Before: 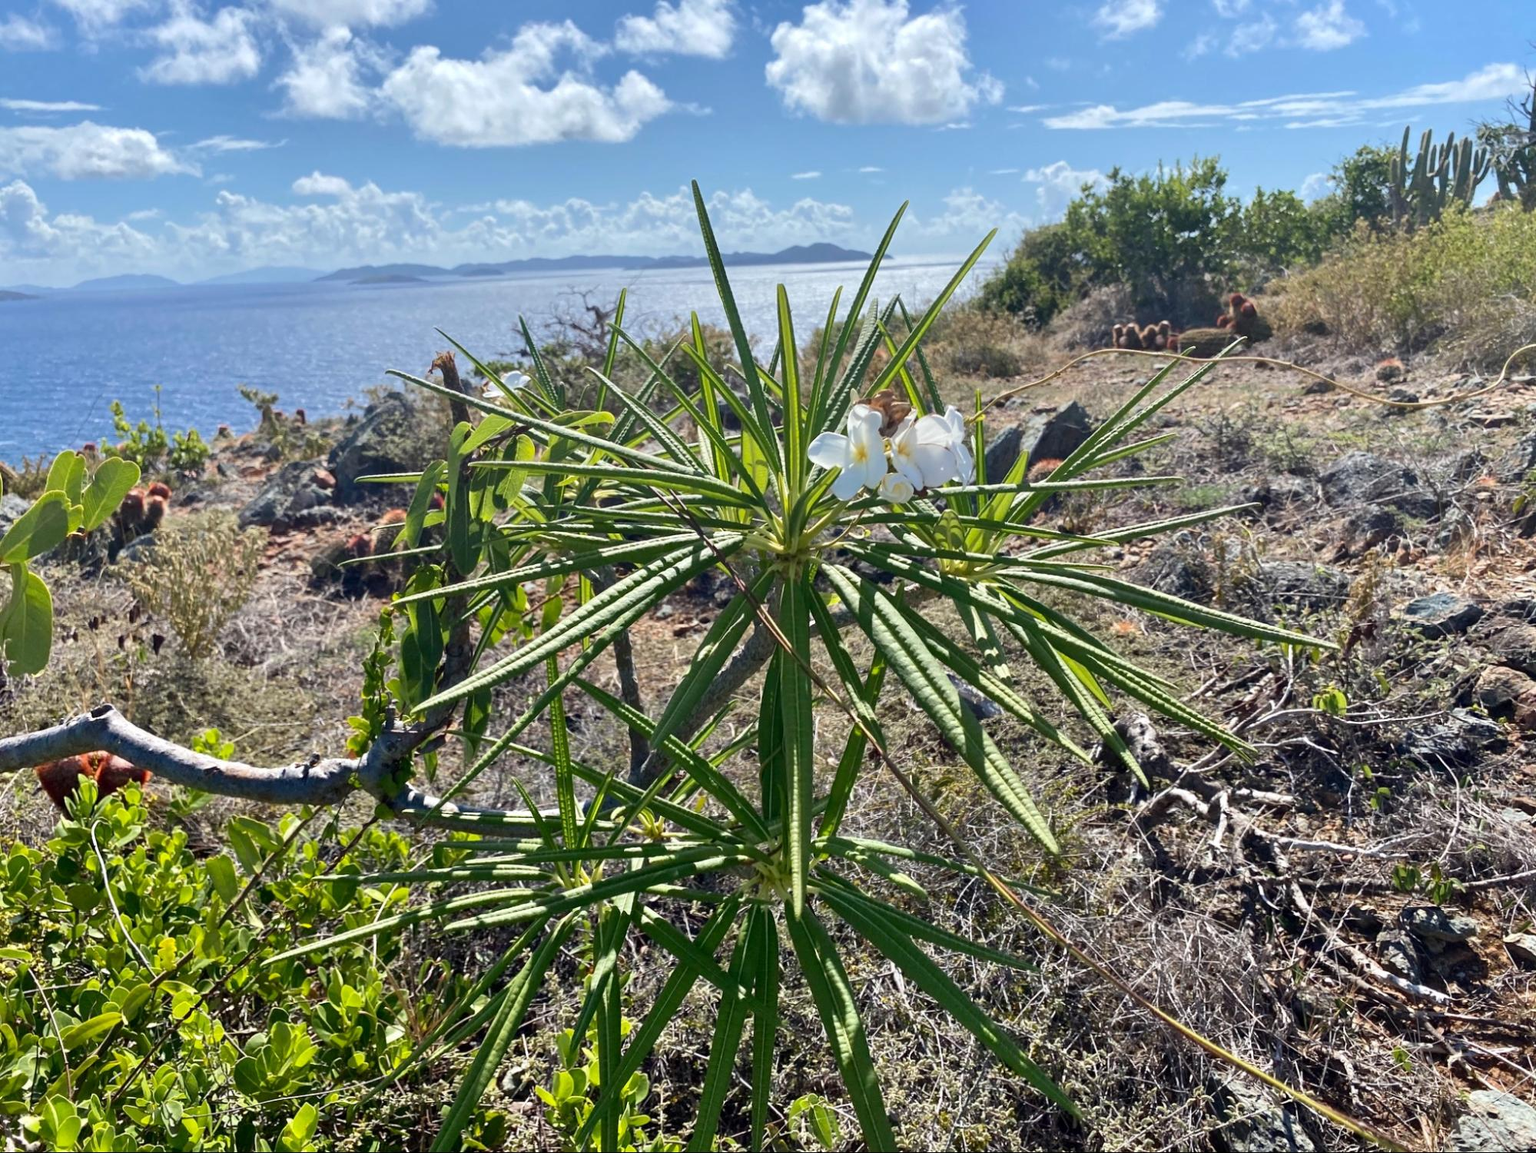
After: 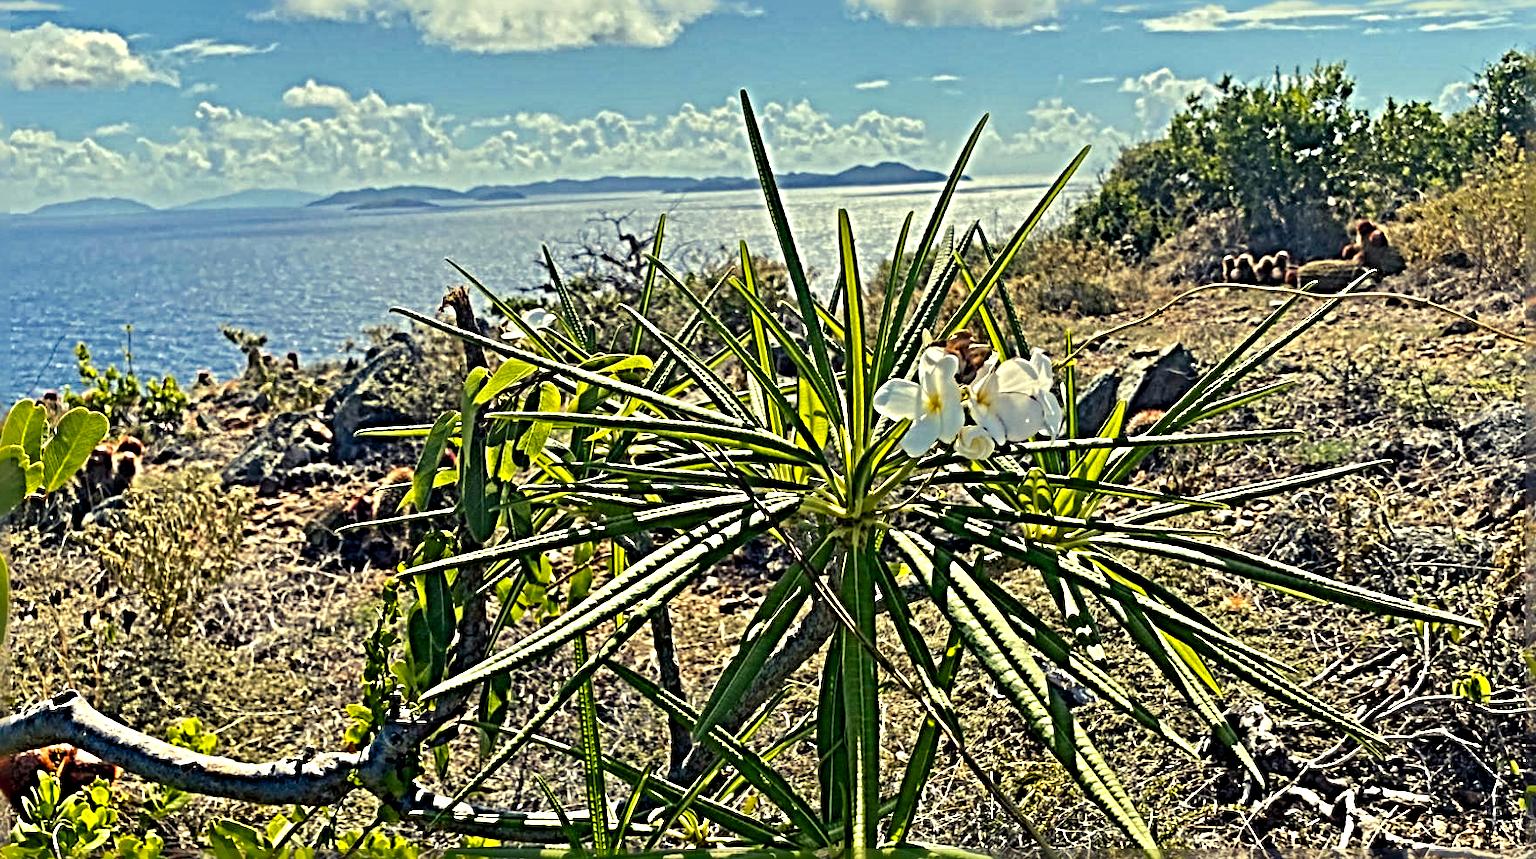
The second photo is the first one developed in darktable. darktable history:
crop: left 2.986%, top 8.857%, right 9.674%, bottom 26.017%
sharpen: radius 6.272, amount 1.815, threshold 0.013
color balance rgb: shadows lift › chroma 0.998%, shadows lift › hue 110.54°, highlights gain › chroma 7.993%, highlights gain › hue 85.54°, perceptual saturation grading › global saturation 25.668%, perceptual brilliance grading › global brilliance 2.133%, perceptual brilliance grading › highlights -3.605%
